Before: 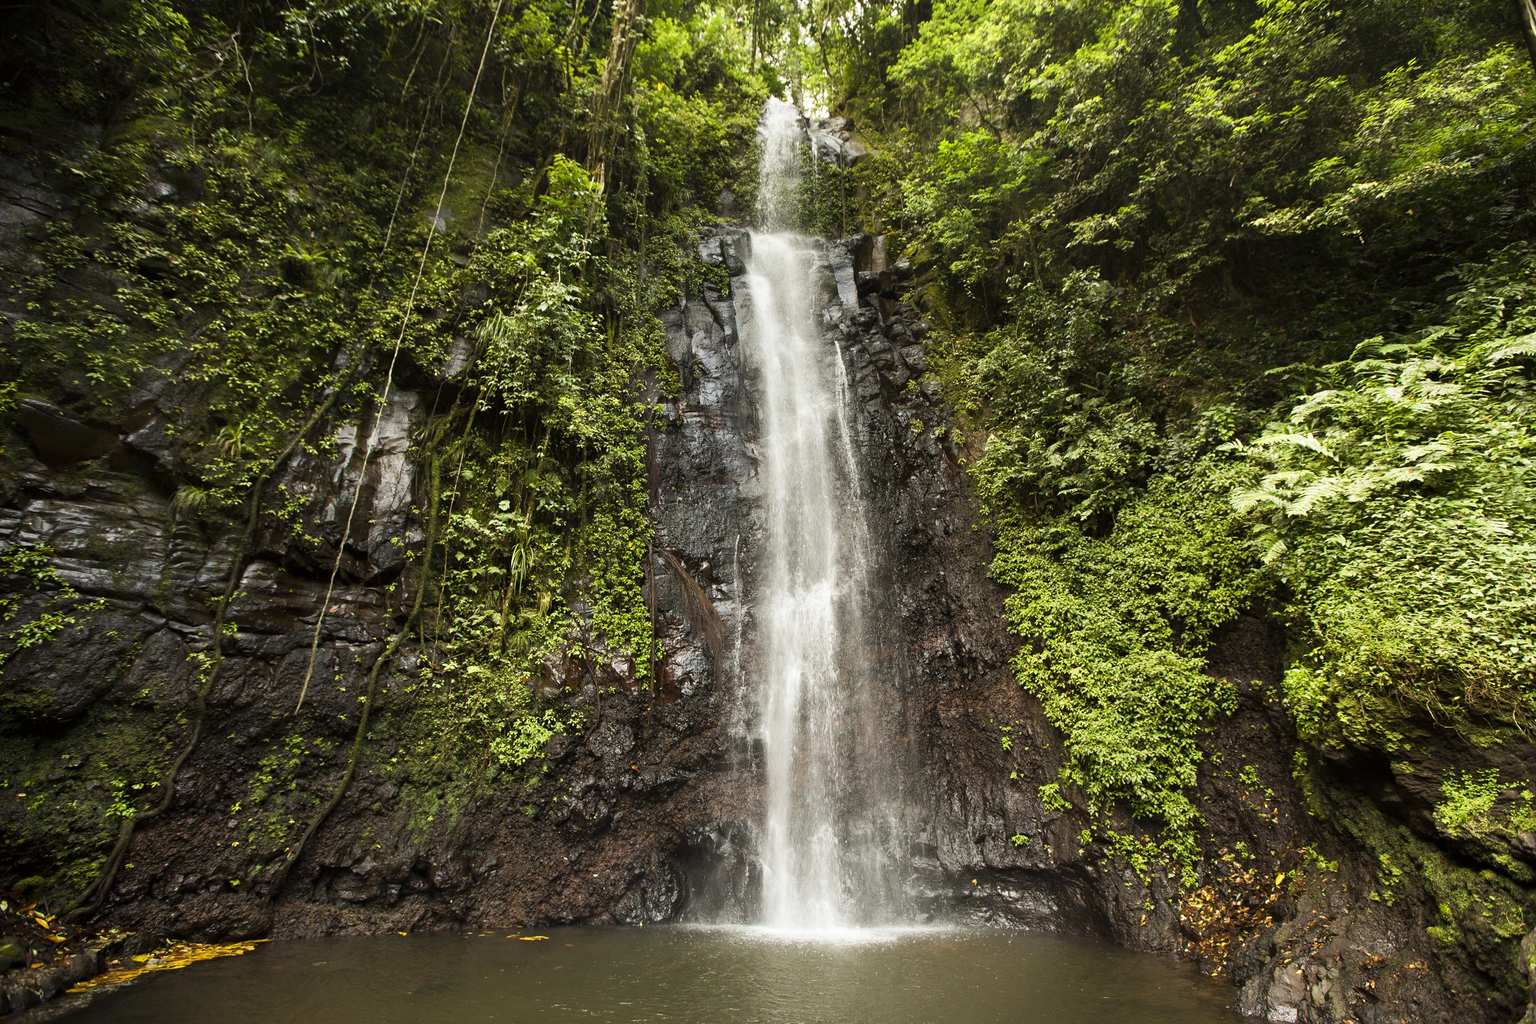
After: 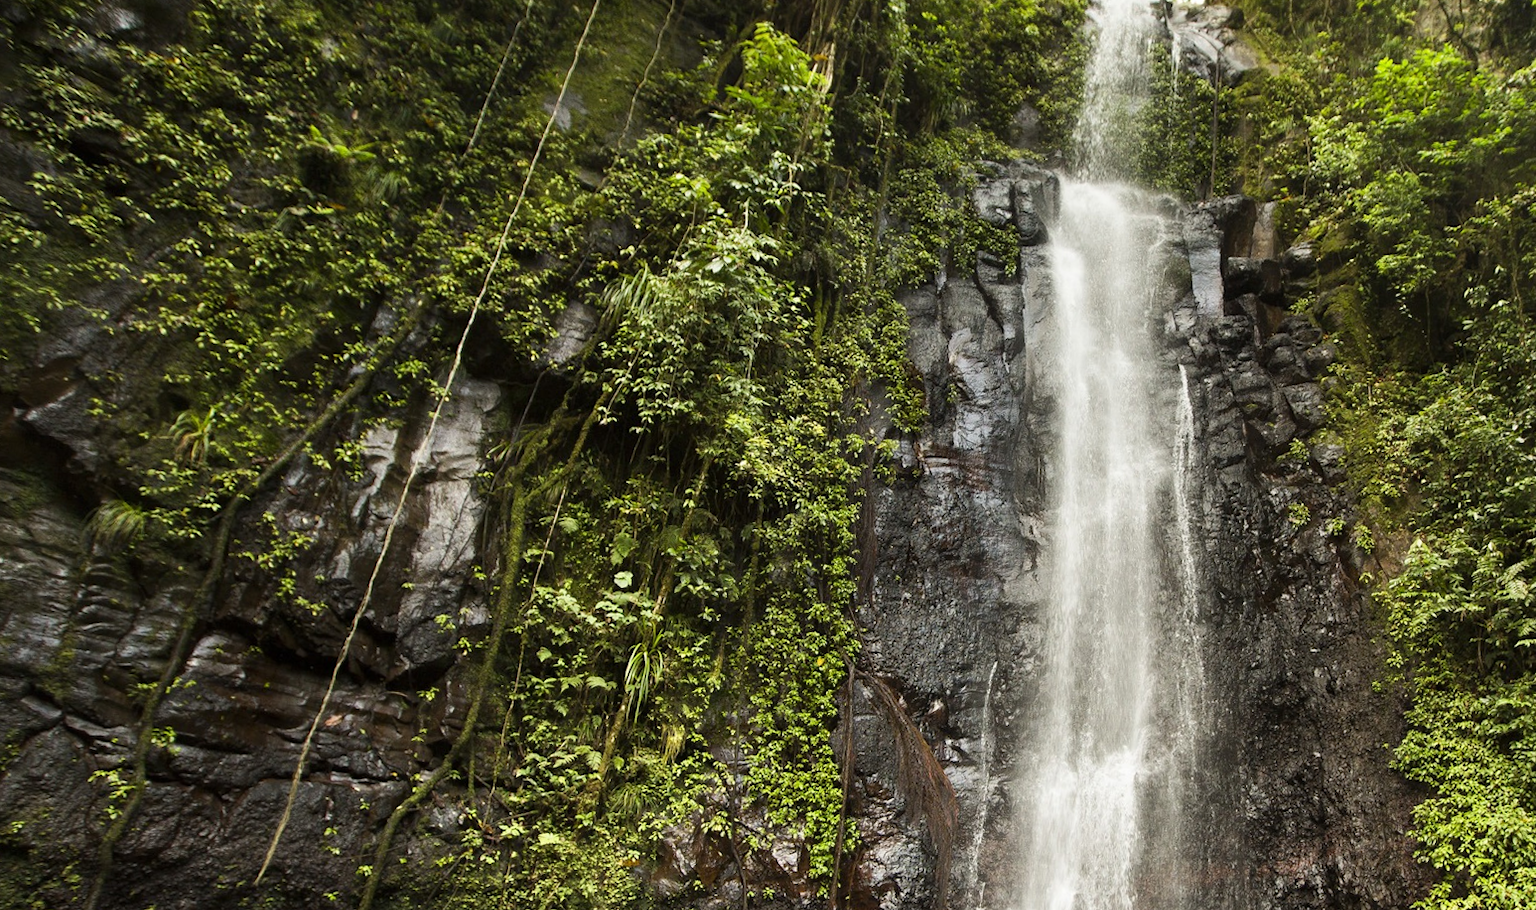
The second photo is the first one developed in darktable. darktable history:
exposure: compensate exposure bias true, compensate highlight preservation false
crop and rotate: angle -5.35°, left 2.158%, top 6.85%, right 27.543%, bottom 30.661%
